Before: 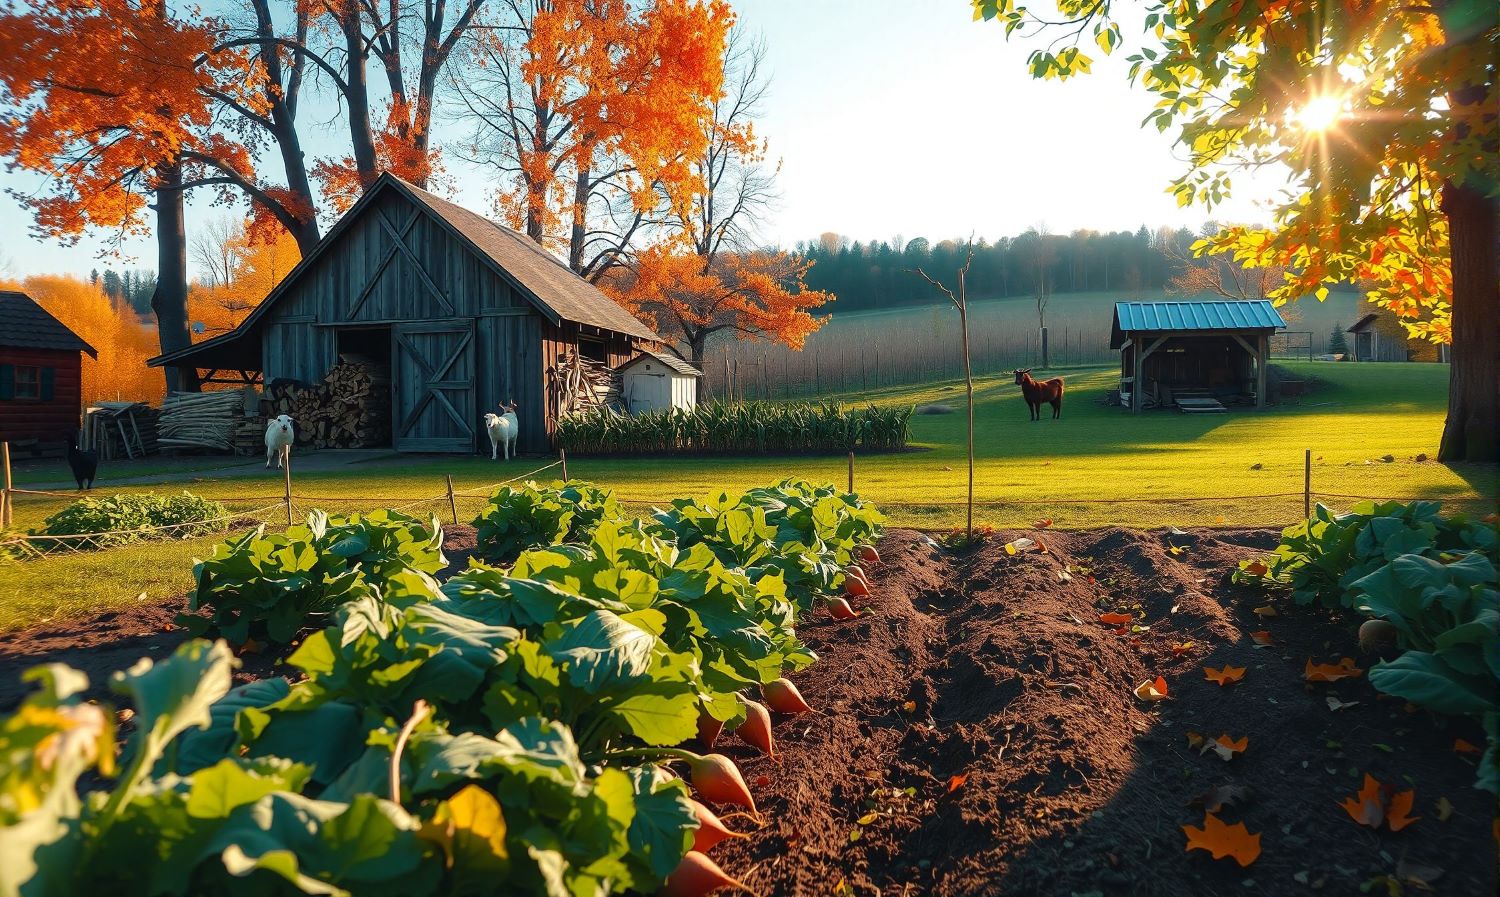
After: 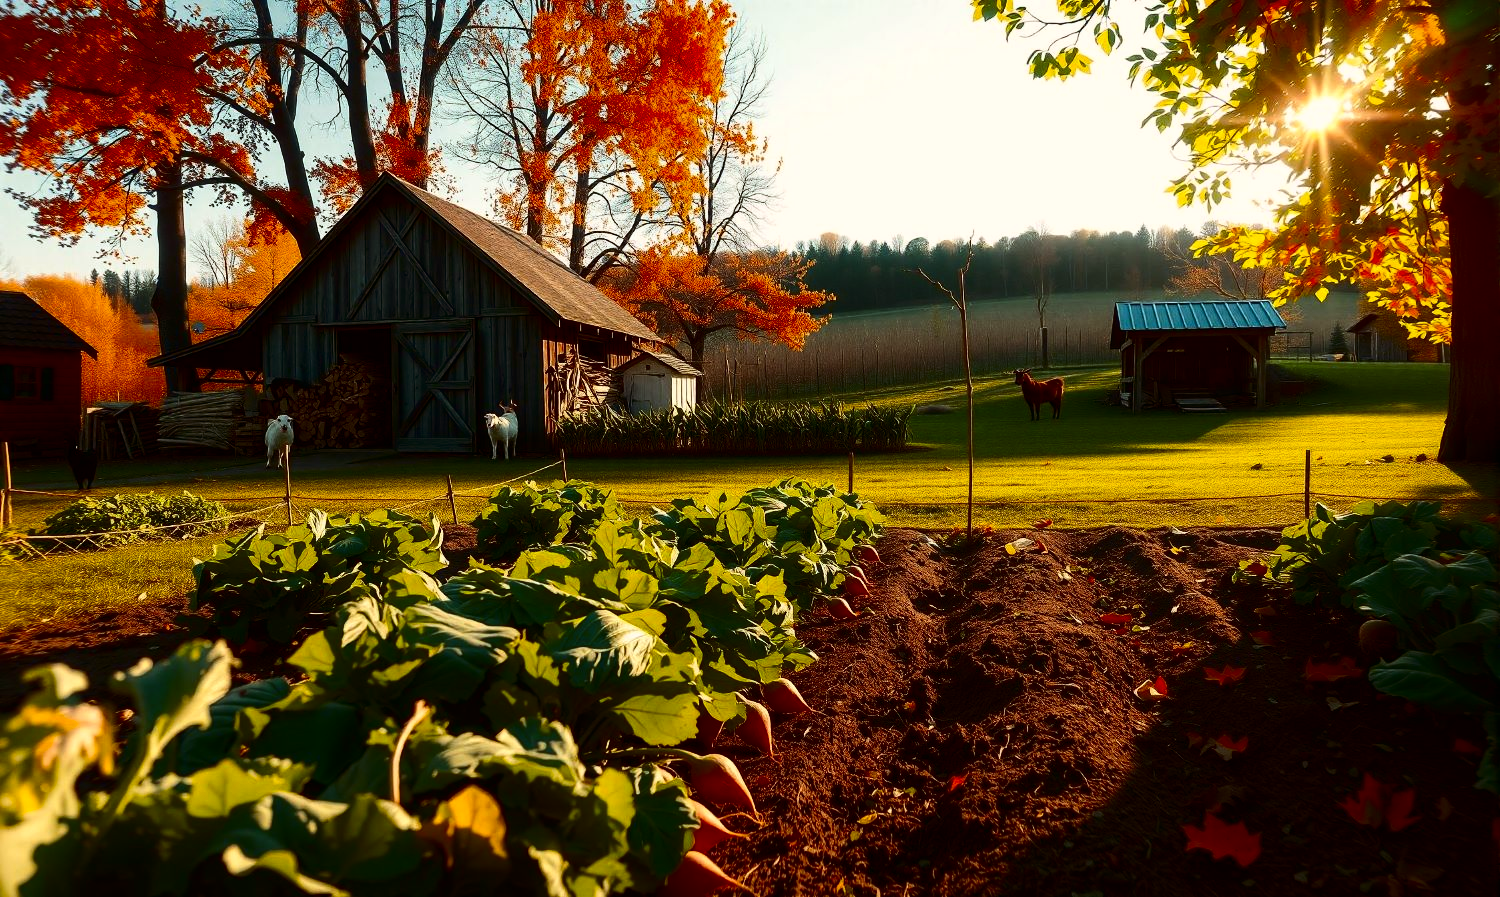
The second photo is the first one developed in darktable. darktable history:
contrast brightness saturation: contrast 0.19, brightness -0.24, saturation 0.11
color balance rgb: shadows lift › chroma 4.41%, shadows lift › hue 27°, power › chroma 2.5%, power › hue 70°, highlights gain › chroma 1%, highlights gain › hue 27°, saturation formula JzAzBz (2021)
